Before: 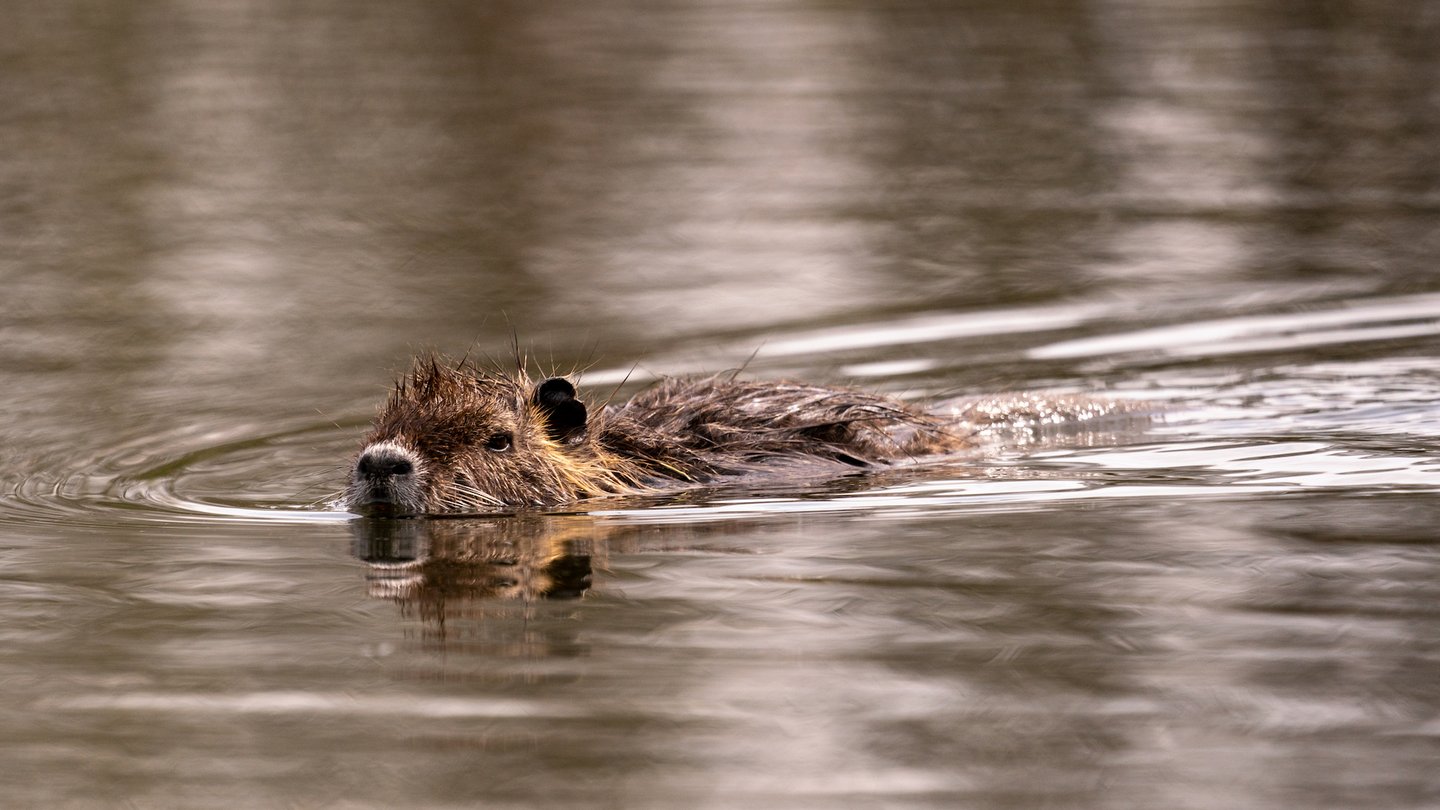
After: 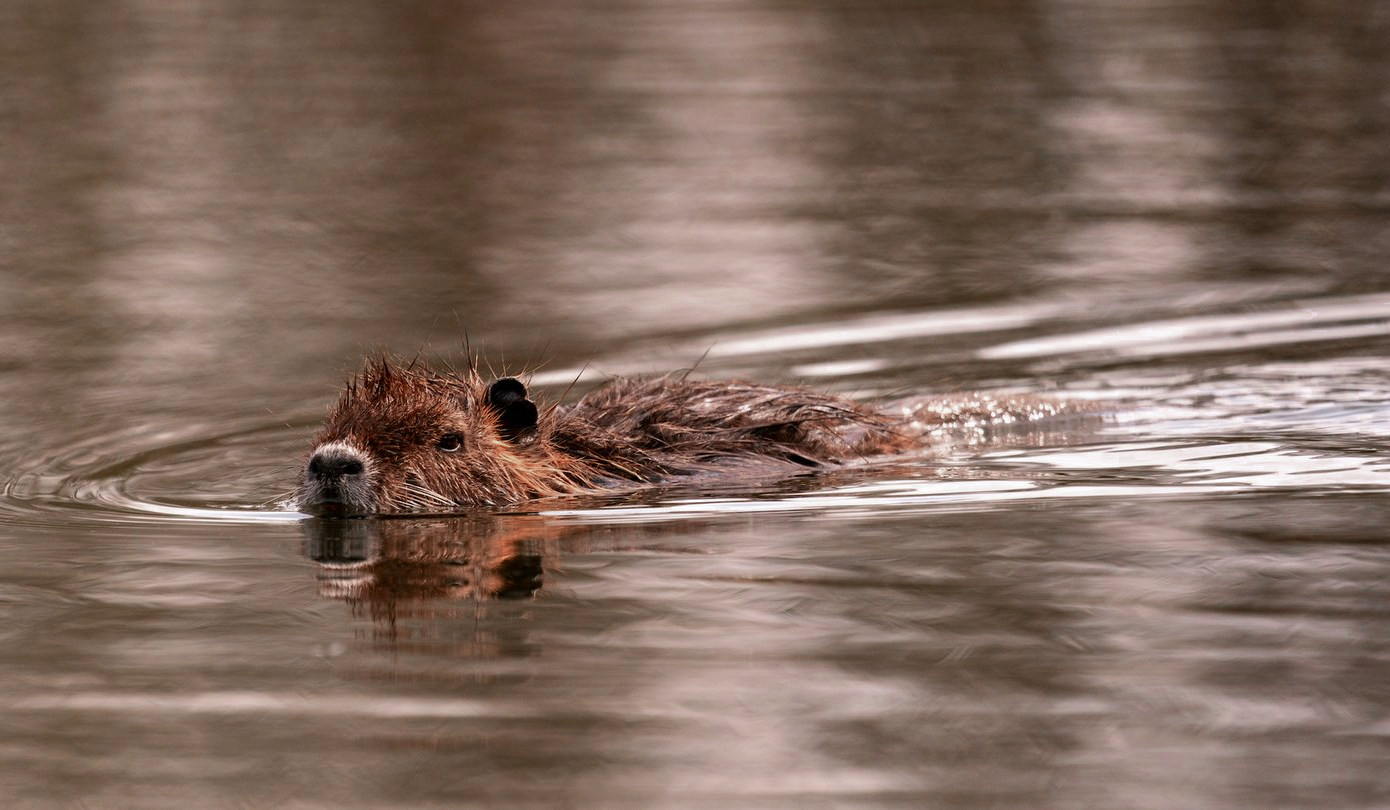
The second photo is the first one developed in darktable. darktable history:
color zones: curves: ch0 [(0, 0.299) (0.25, 0.383) (0.456, 0.352) (0.736, 0.571)]; ch1 [(0, 0.63) (0.151, 0.568) (0.254, 0.416) (0.47, 0.558) (0.732, 0.37) (0.909, 0.492)]; ch2 [(0.004, 0.604) (0.158, 0.443) (0.257, 0.403) (0.761, 0.468)], mix 31.56%
crop and rotate: left 3.428%
